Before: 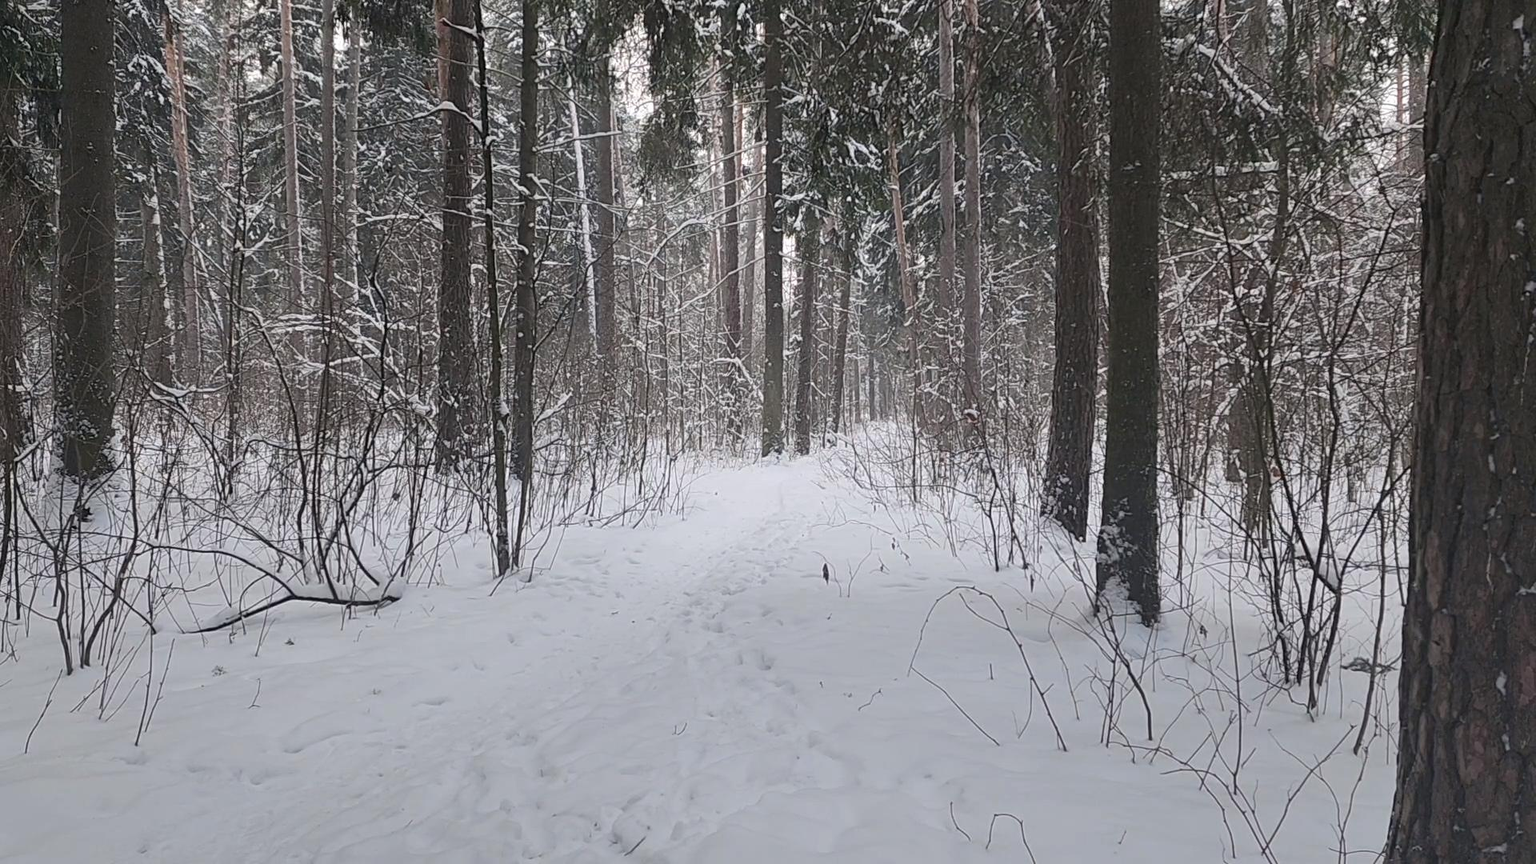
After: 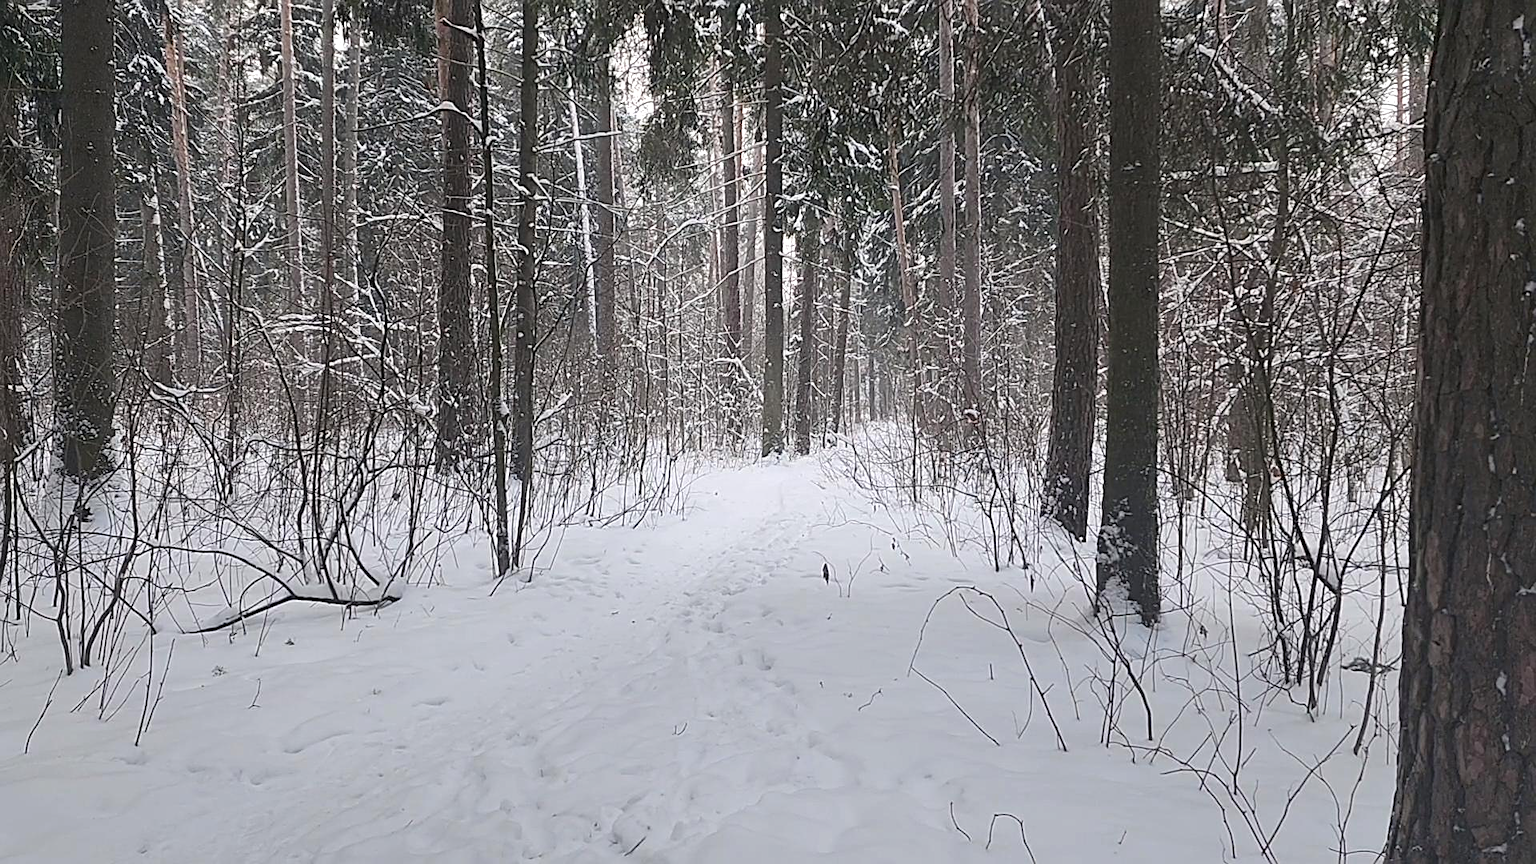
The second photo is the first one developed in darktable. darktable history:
exposure: exposure 0.207 EV, compensate highlight preservation false
sharpen: on, module defaults
